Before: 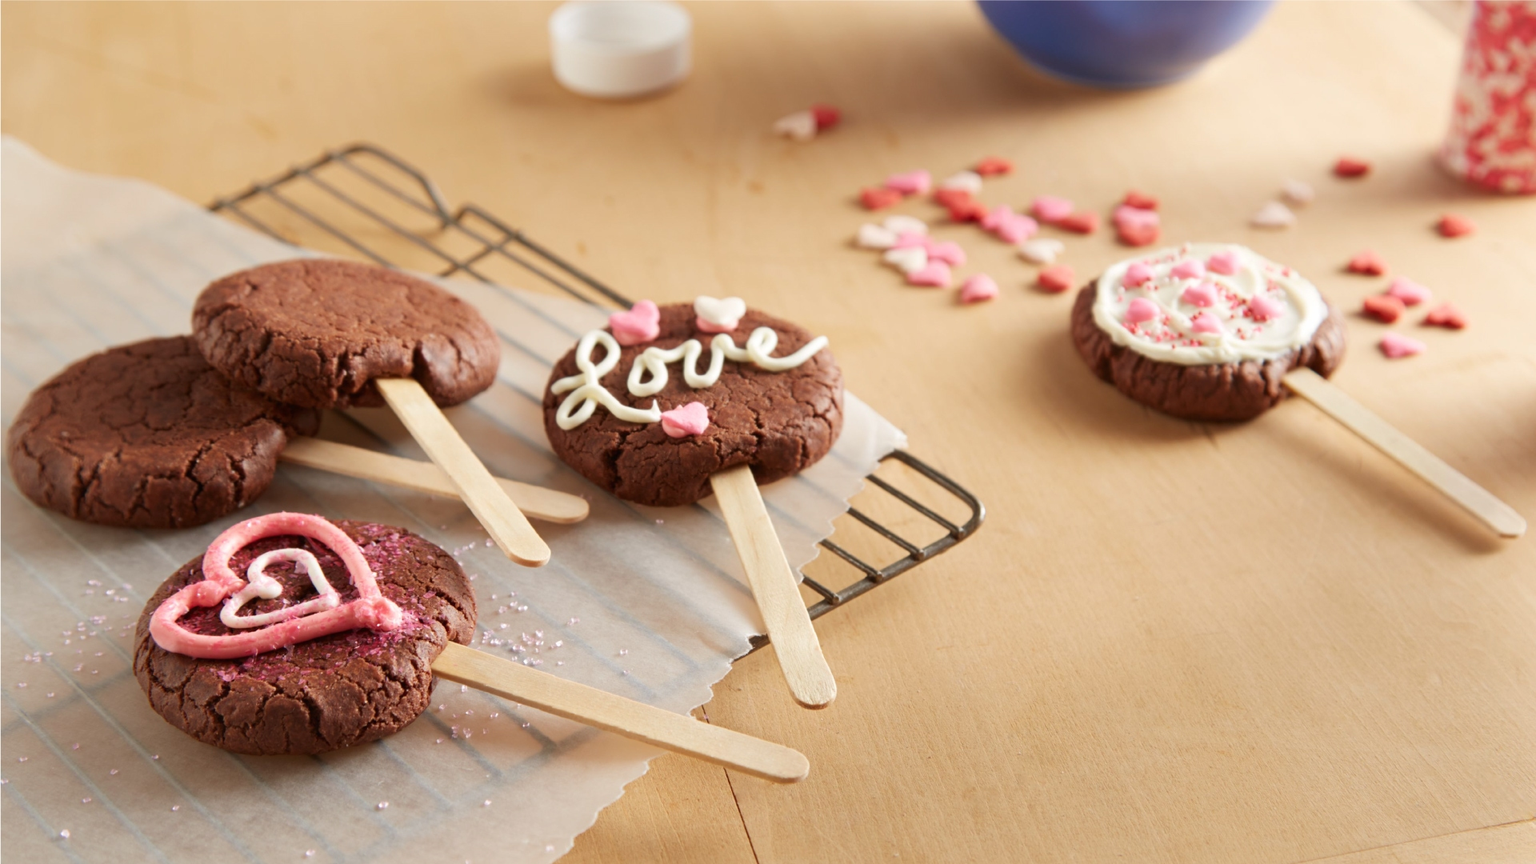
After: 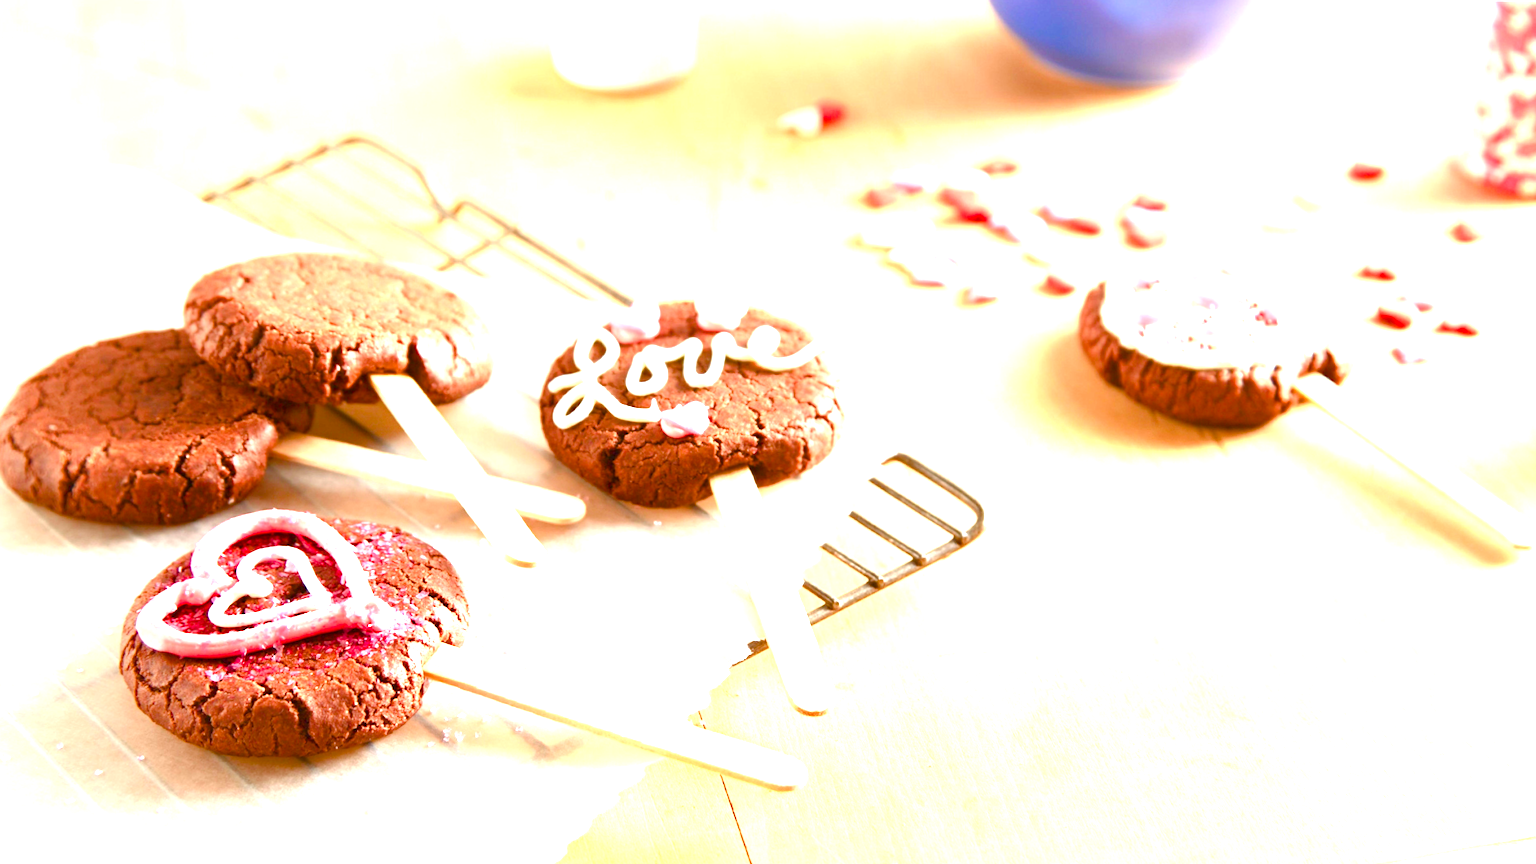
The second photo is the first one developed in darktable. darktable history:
exposure: black level correction 0, exposure 2.151 EV, compensate highlight preservation false
crop and rotate: angle -0.61°
color balance rgb: perceptual saturation grading › global saturation 54.458%, perceptual saturation grading › highlights -50.266%, perceptual saturation grading › mid-tones 39.488%, perceptual saturation grading › shadows 30.797%
